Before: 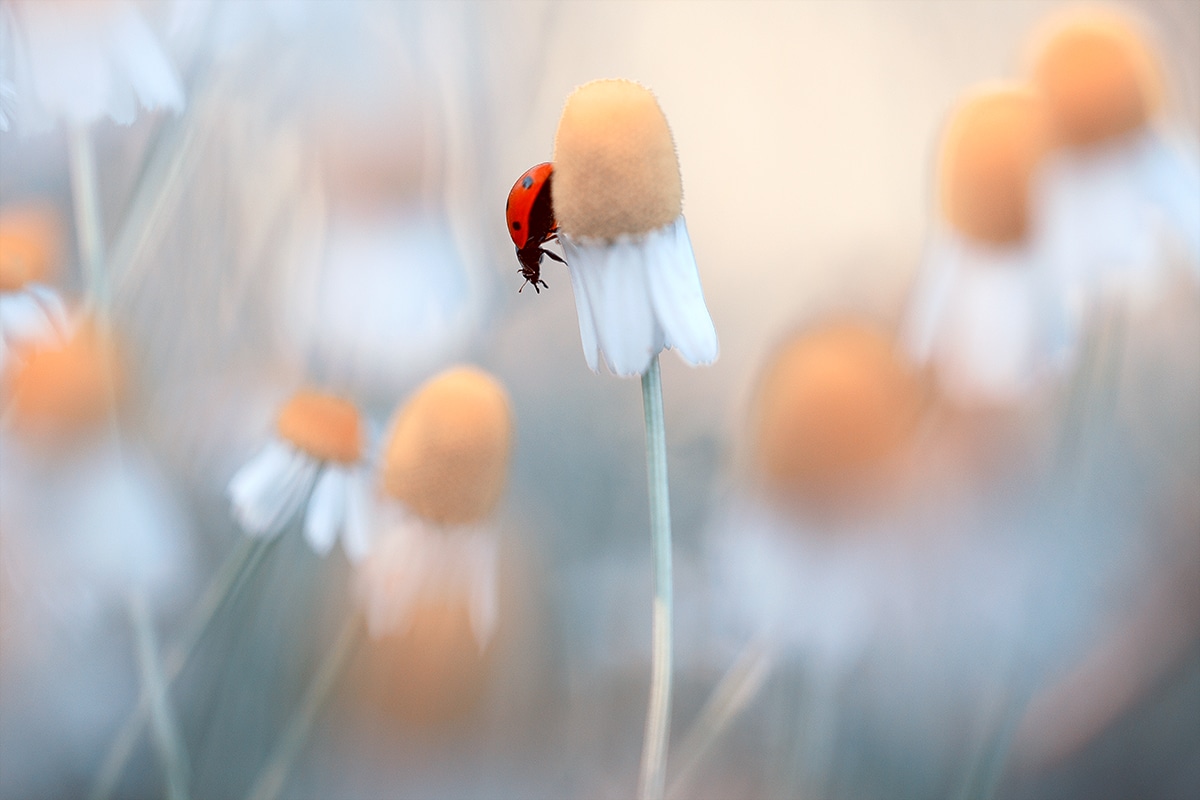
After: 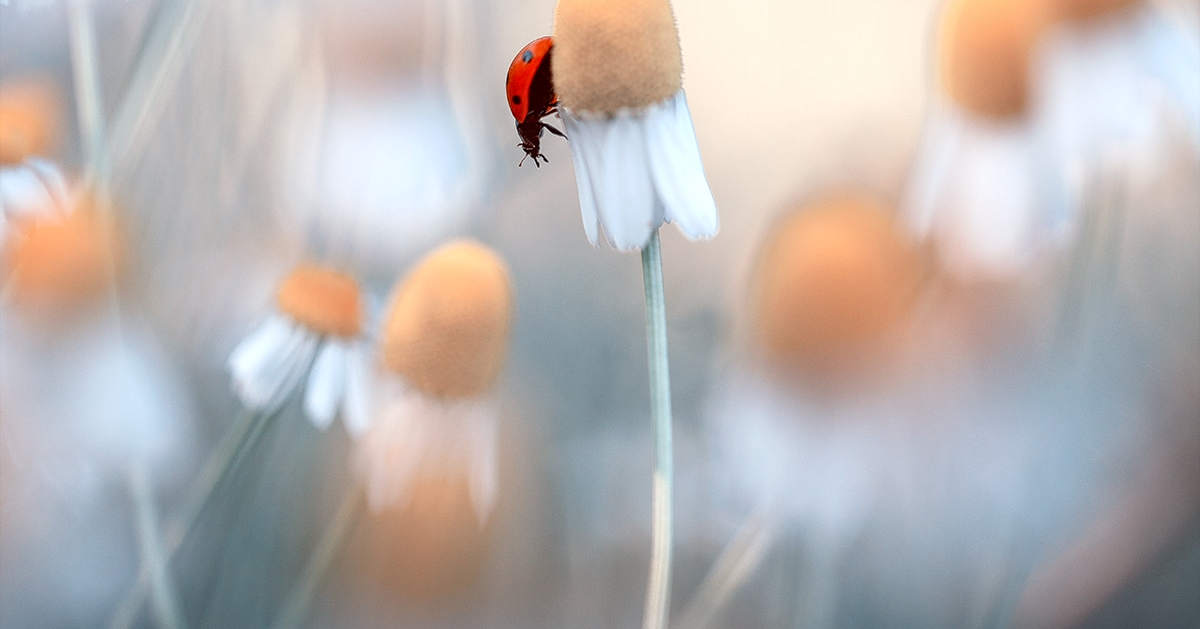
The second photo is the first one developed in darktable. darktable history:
crop and rotate: top 15.774%, bottom 5.506%
local contrast: detail 130%
